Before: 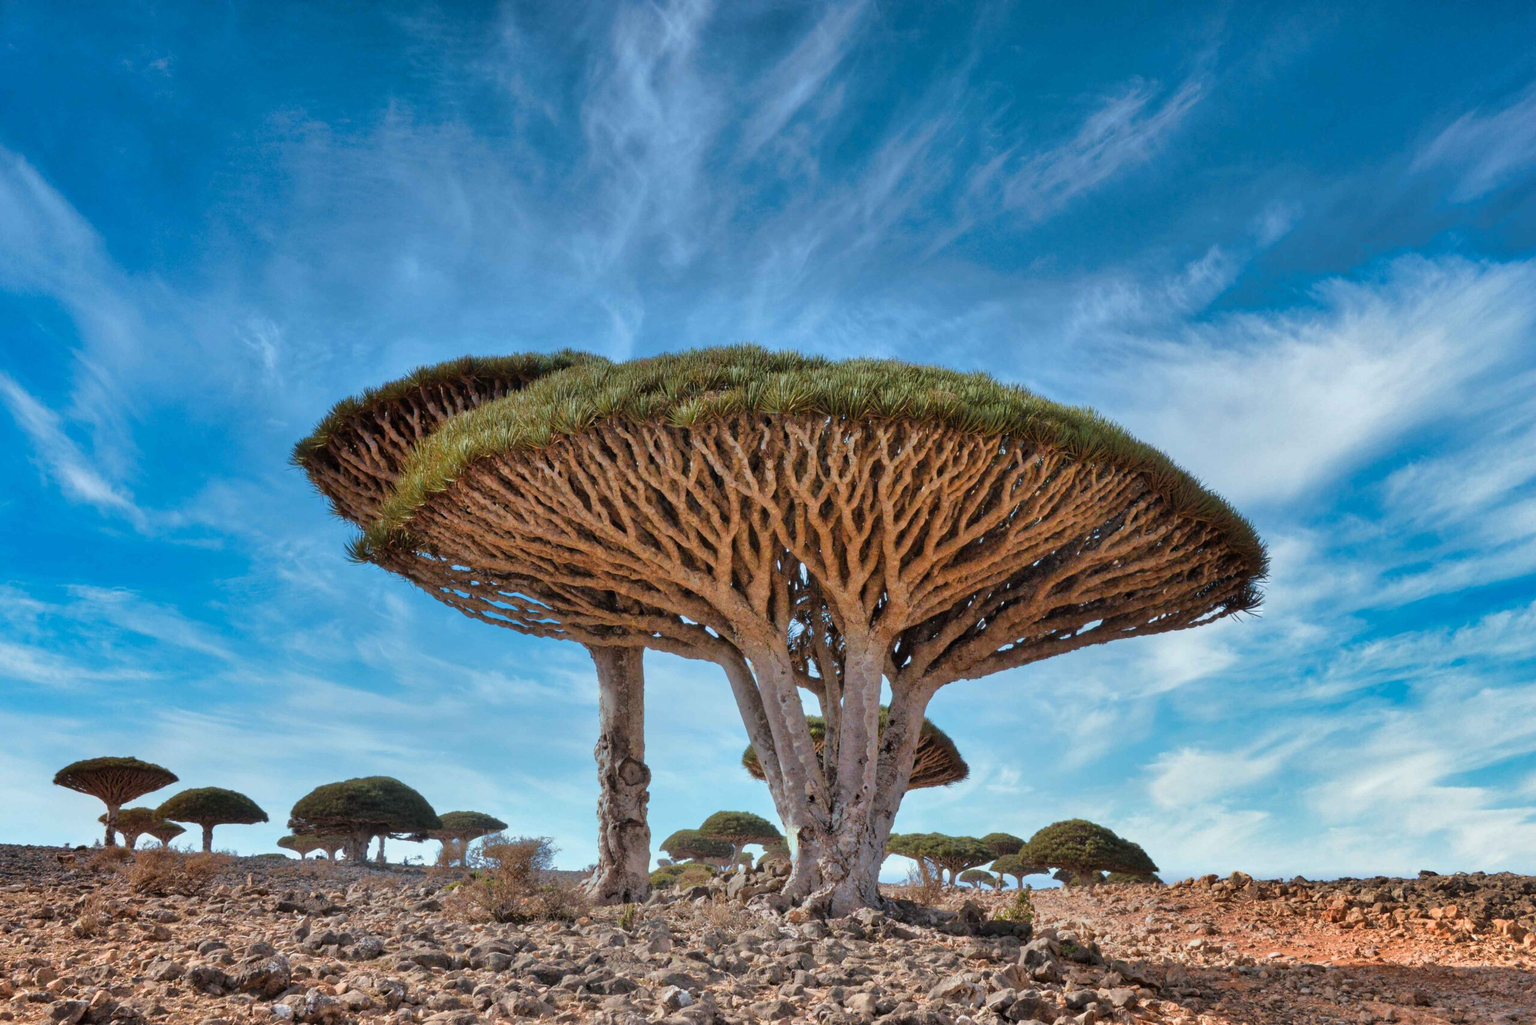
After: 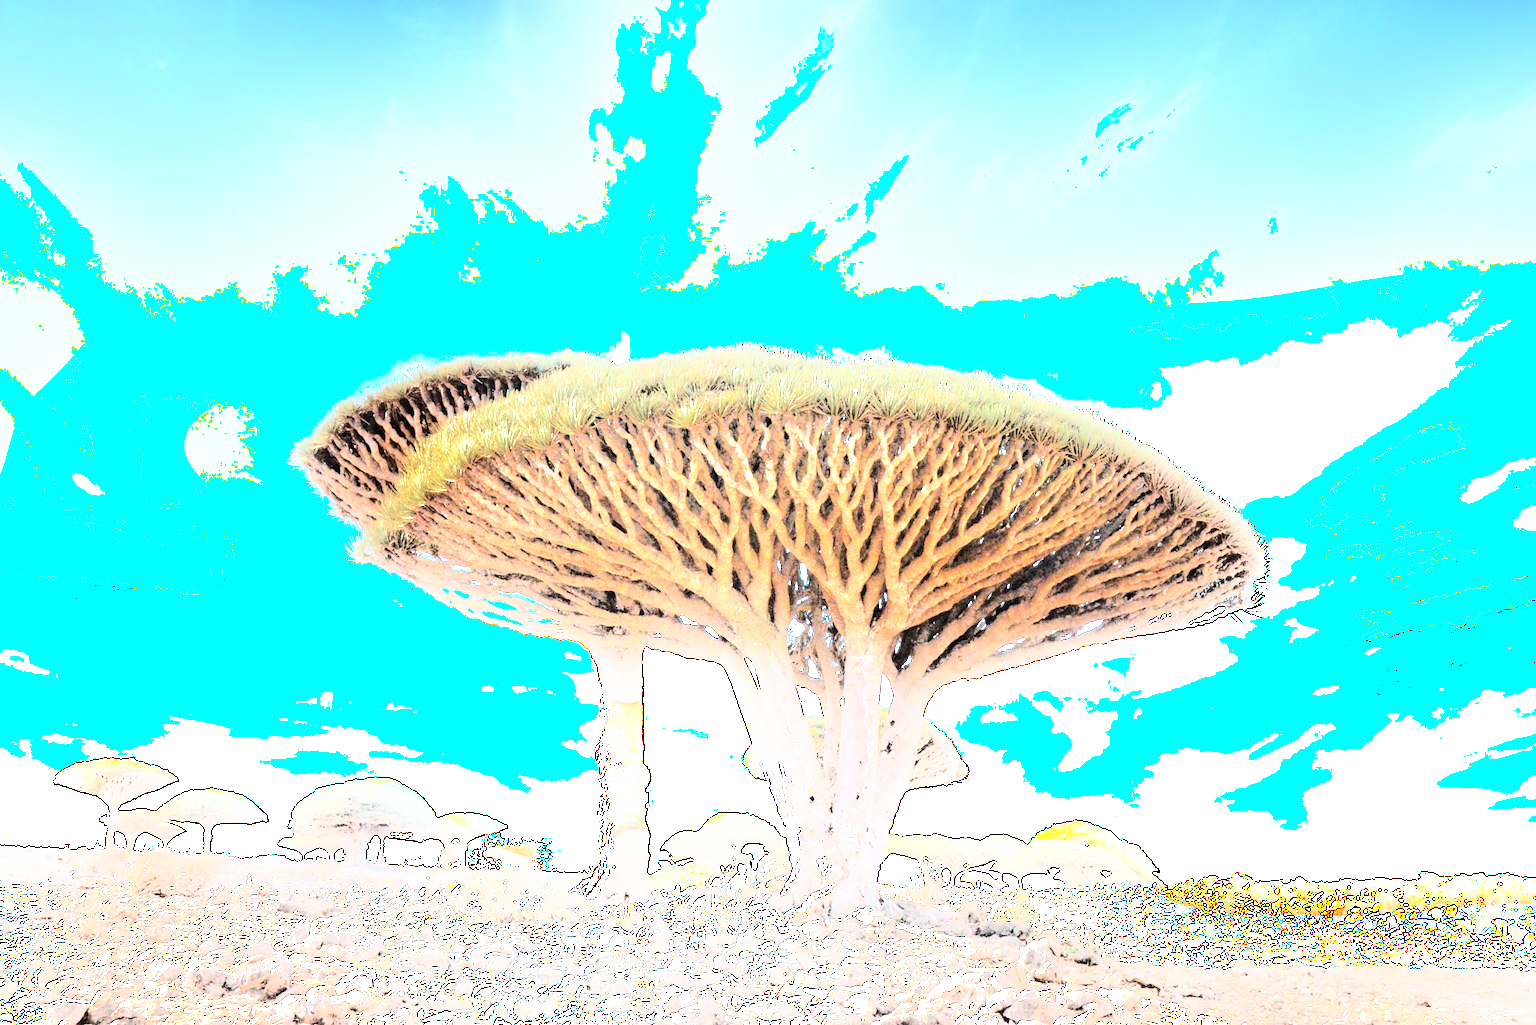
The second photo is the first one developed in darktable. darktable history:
tone equalizer: -8 EV -1.05 EV, -7 EV -1.04 EV, -6 EV -0.893 EV, -5 EV -0.576 EV, -3 EV 0.6 EV, -2 EV 0.893 EV, -1 EV 1.01 EV, +0 EV 1.07 EV
shadows and highlights: shadows -20.77, highlights 98.95, soften with gaussian
exposure: black level correction 0, exposure 0.953 EV, compensate highlight preservation false
